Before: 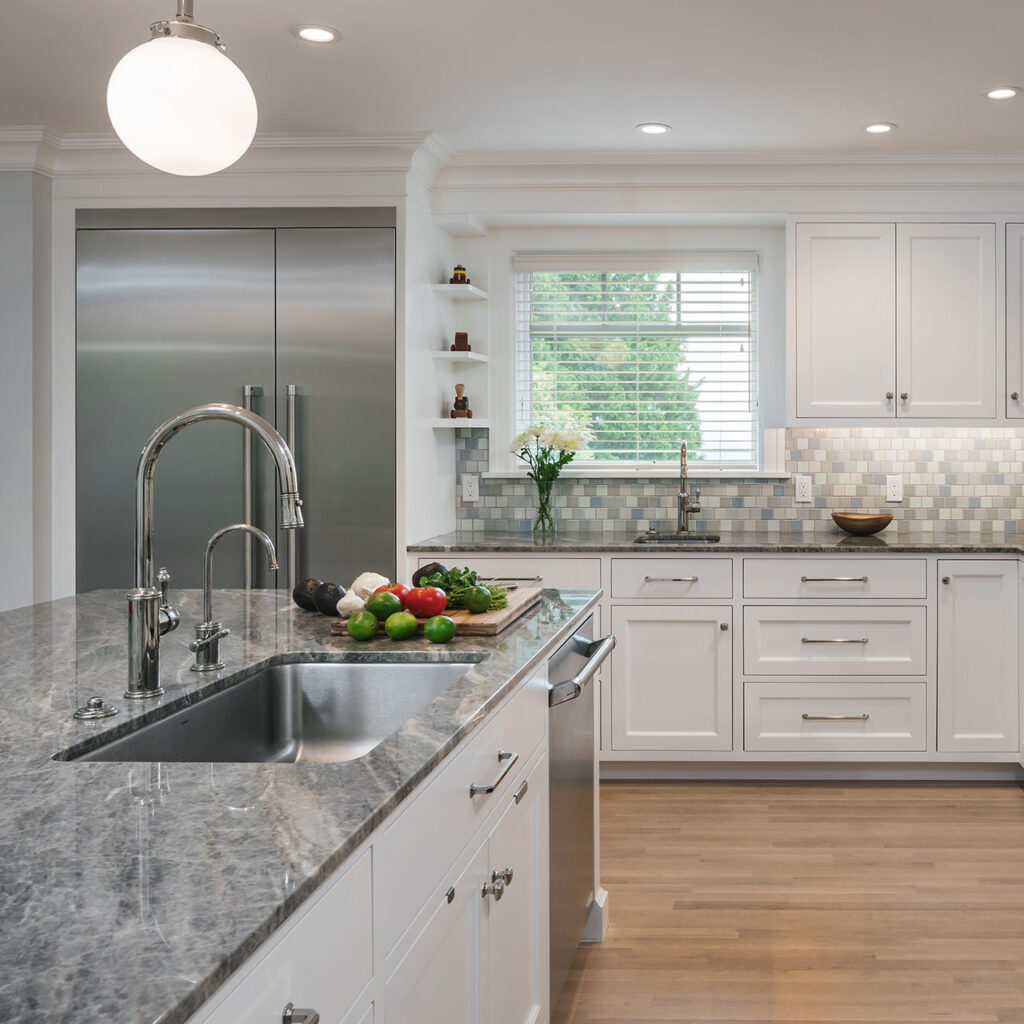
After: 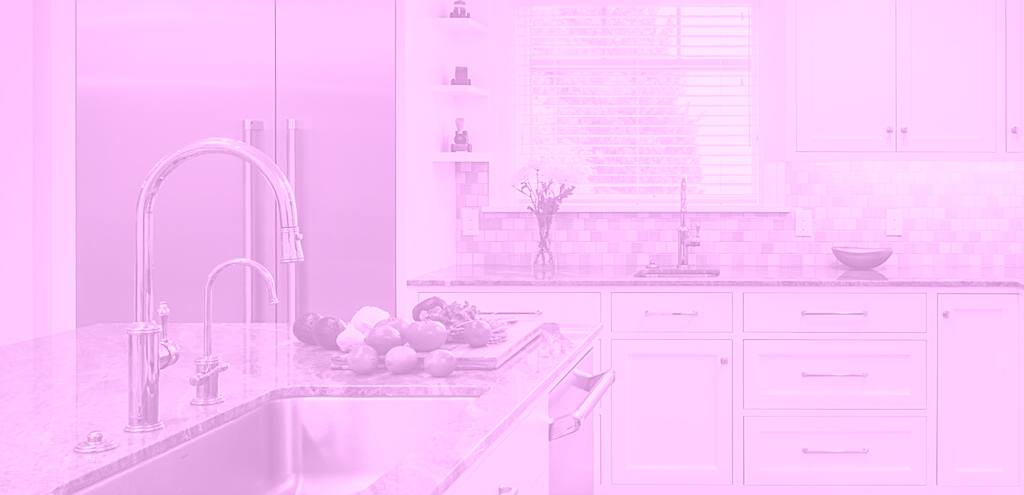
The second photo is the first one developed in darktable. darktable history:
sharpen: on, module defaults
color contrast: green-magenta contrast 0.8, blue-yellow contrast 1.1, unbound 0
color correction: highlights a* 7.34, highlights b* 4.37
crop and rotate: top 26.056%, bottom 25.543%
colorize: hue 331.2°, saturation 69%, source mix 30.28%, lightness 69.02%, version 1
